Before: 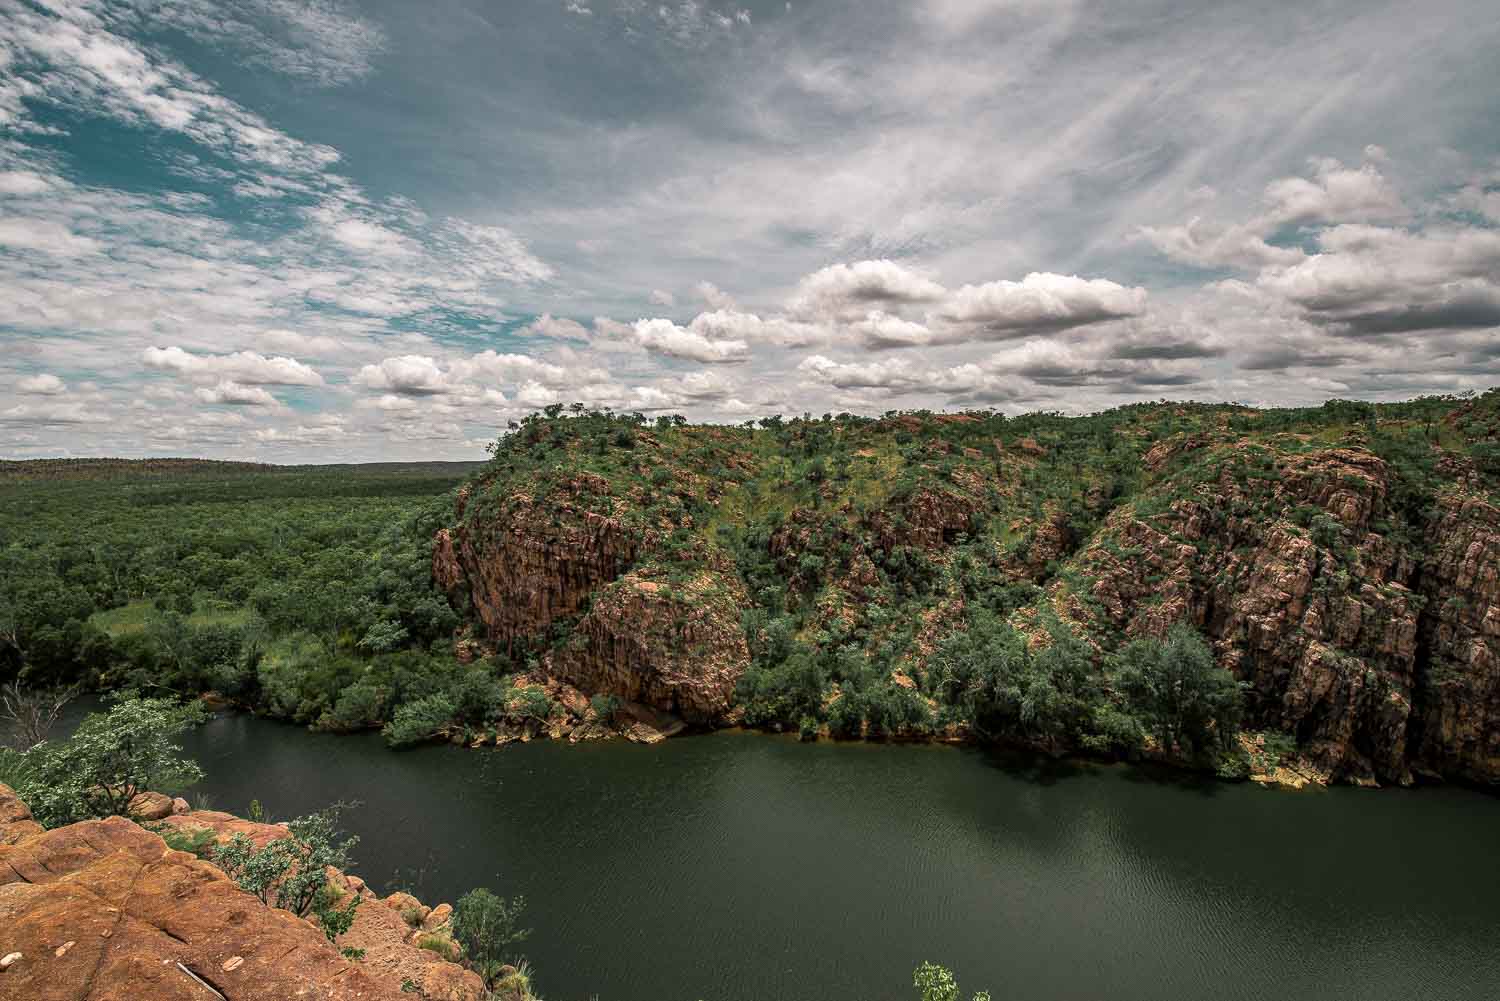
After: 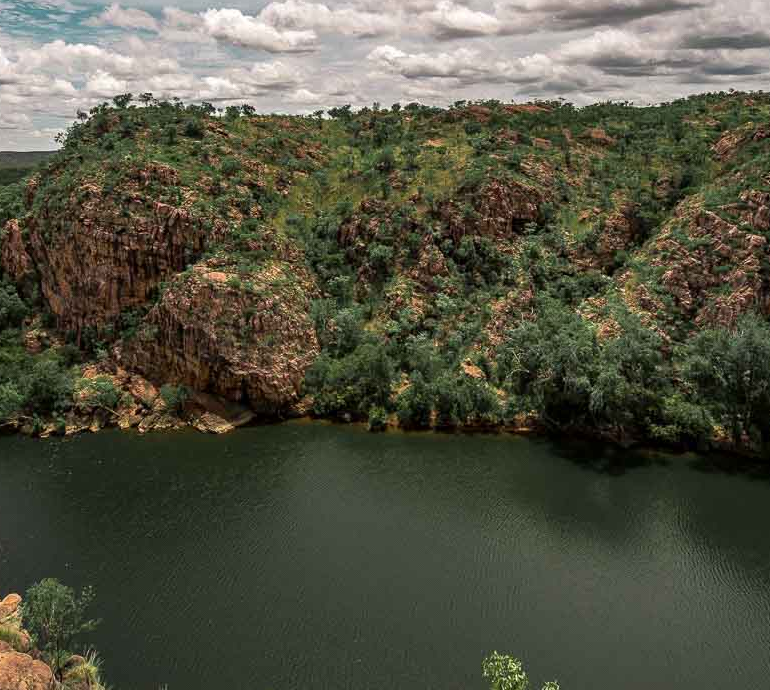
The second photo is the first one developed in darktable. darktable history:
crop and rotate: left 28.834%, top 31.068%, right 19.812%
